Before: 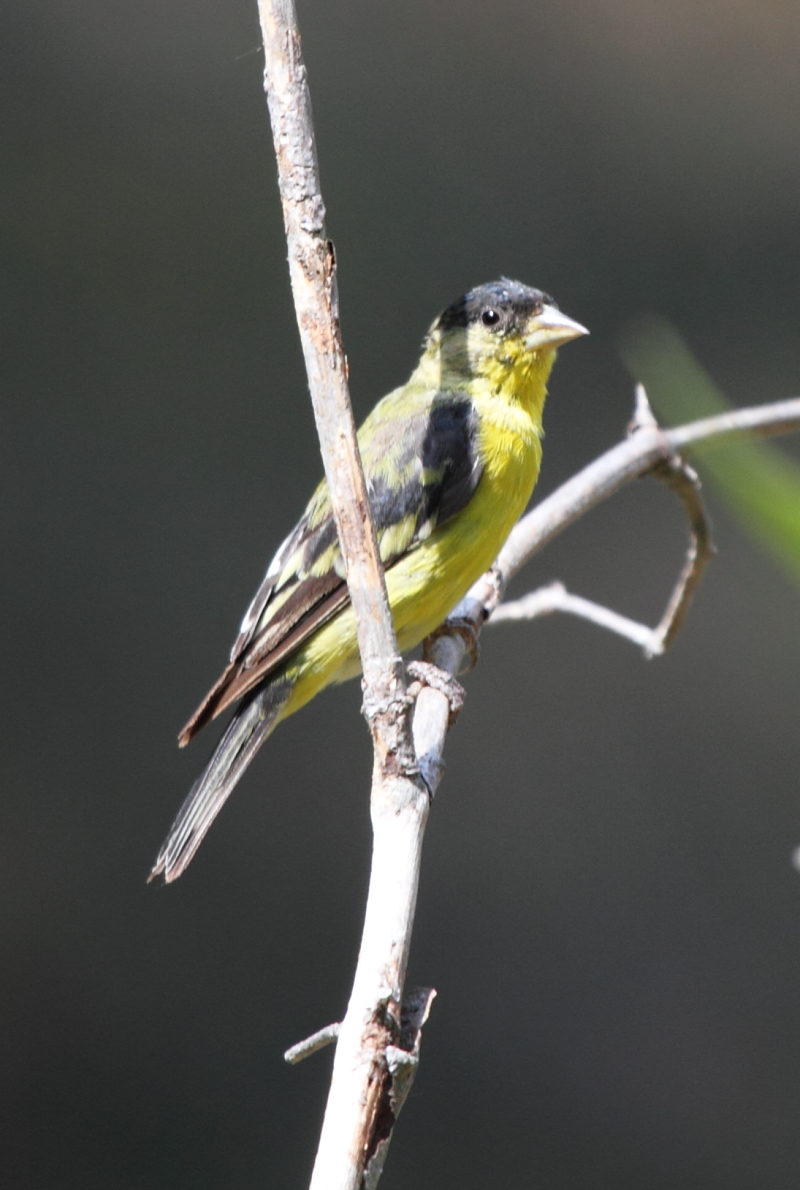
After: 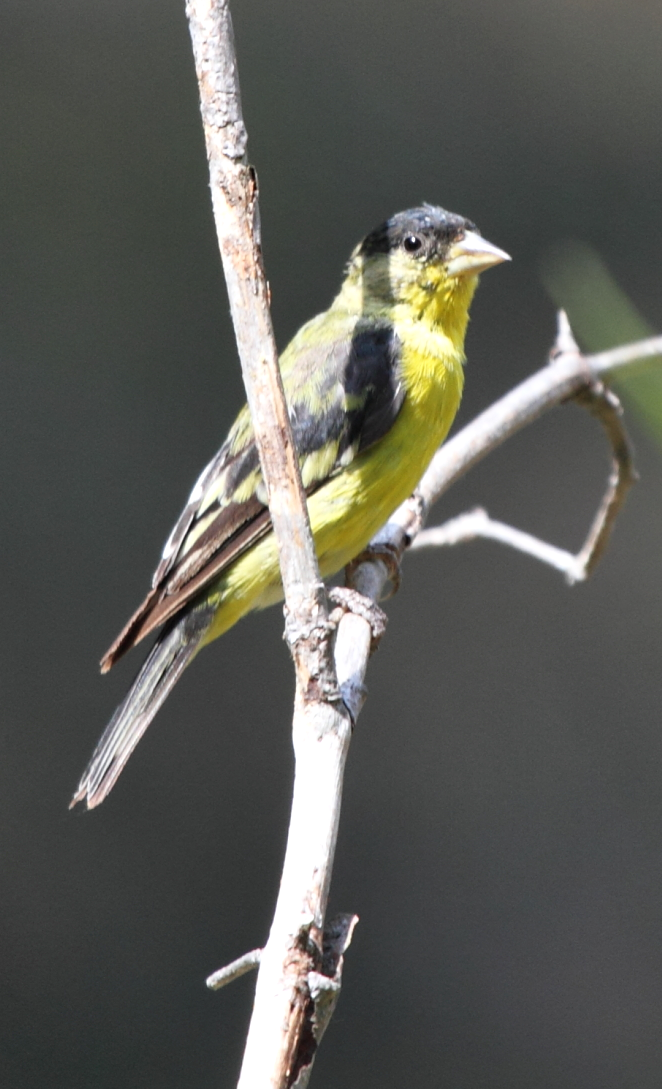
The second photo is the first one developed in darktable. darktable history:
shadows and highlights: soften with gaussian
color balance rgb: shadows lift › luminance -10%, highlights gain › luminance 10%, saturation formula JzAzBz (2021)
crop: left 9.807%, top 6.259%, right 7.334%, bottom 2.177%
